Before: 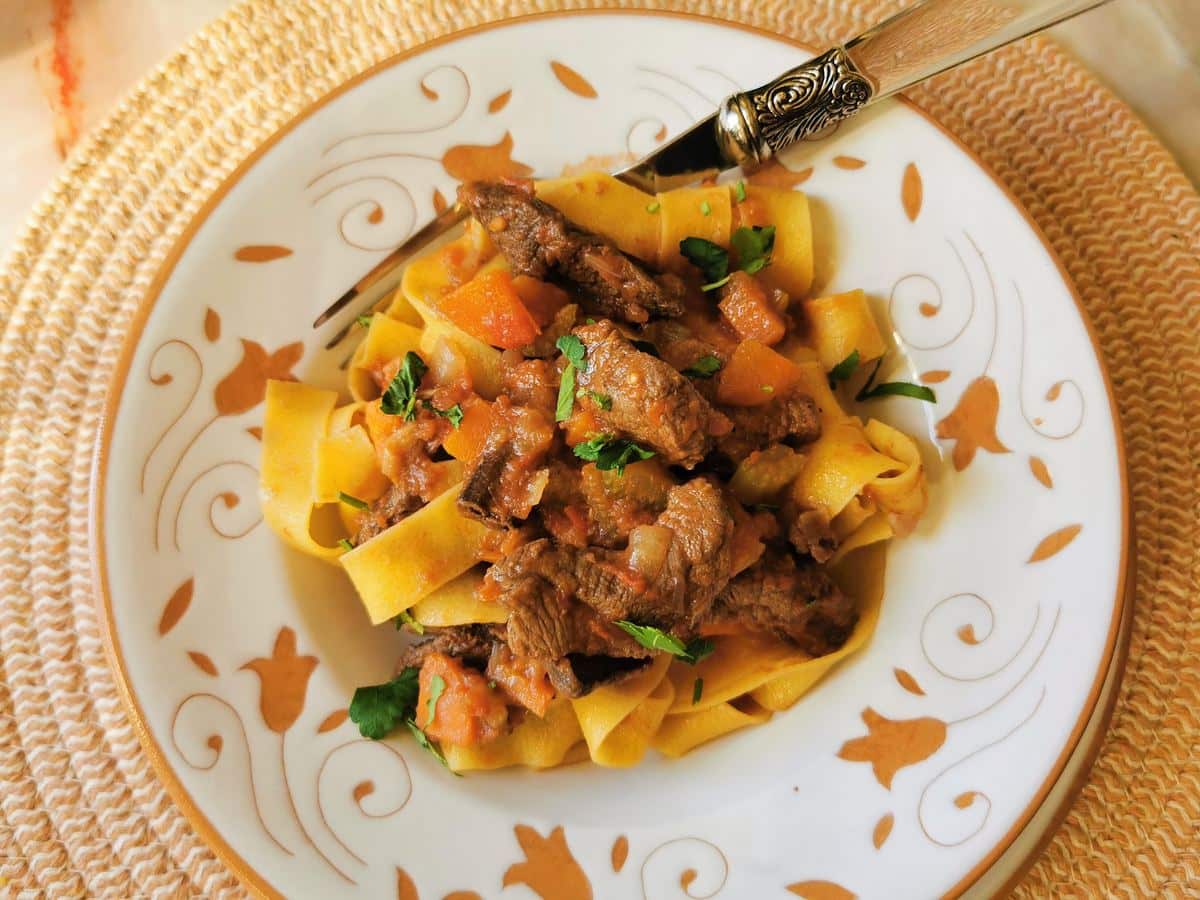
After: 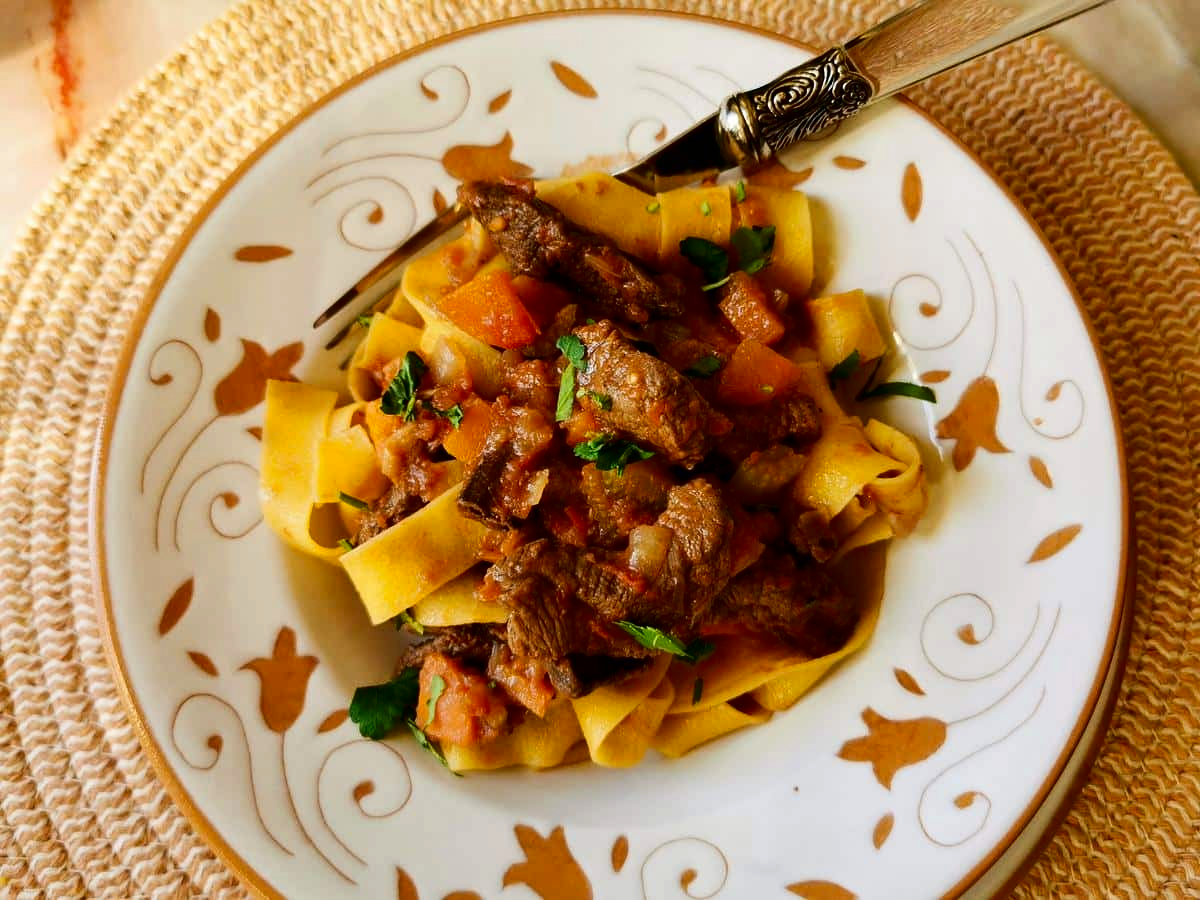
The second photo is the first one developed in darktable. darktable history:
contrast brightness saturation: contrast 0.189, brightness -0.222, saturation 0.108
